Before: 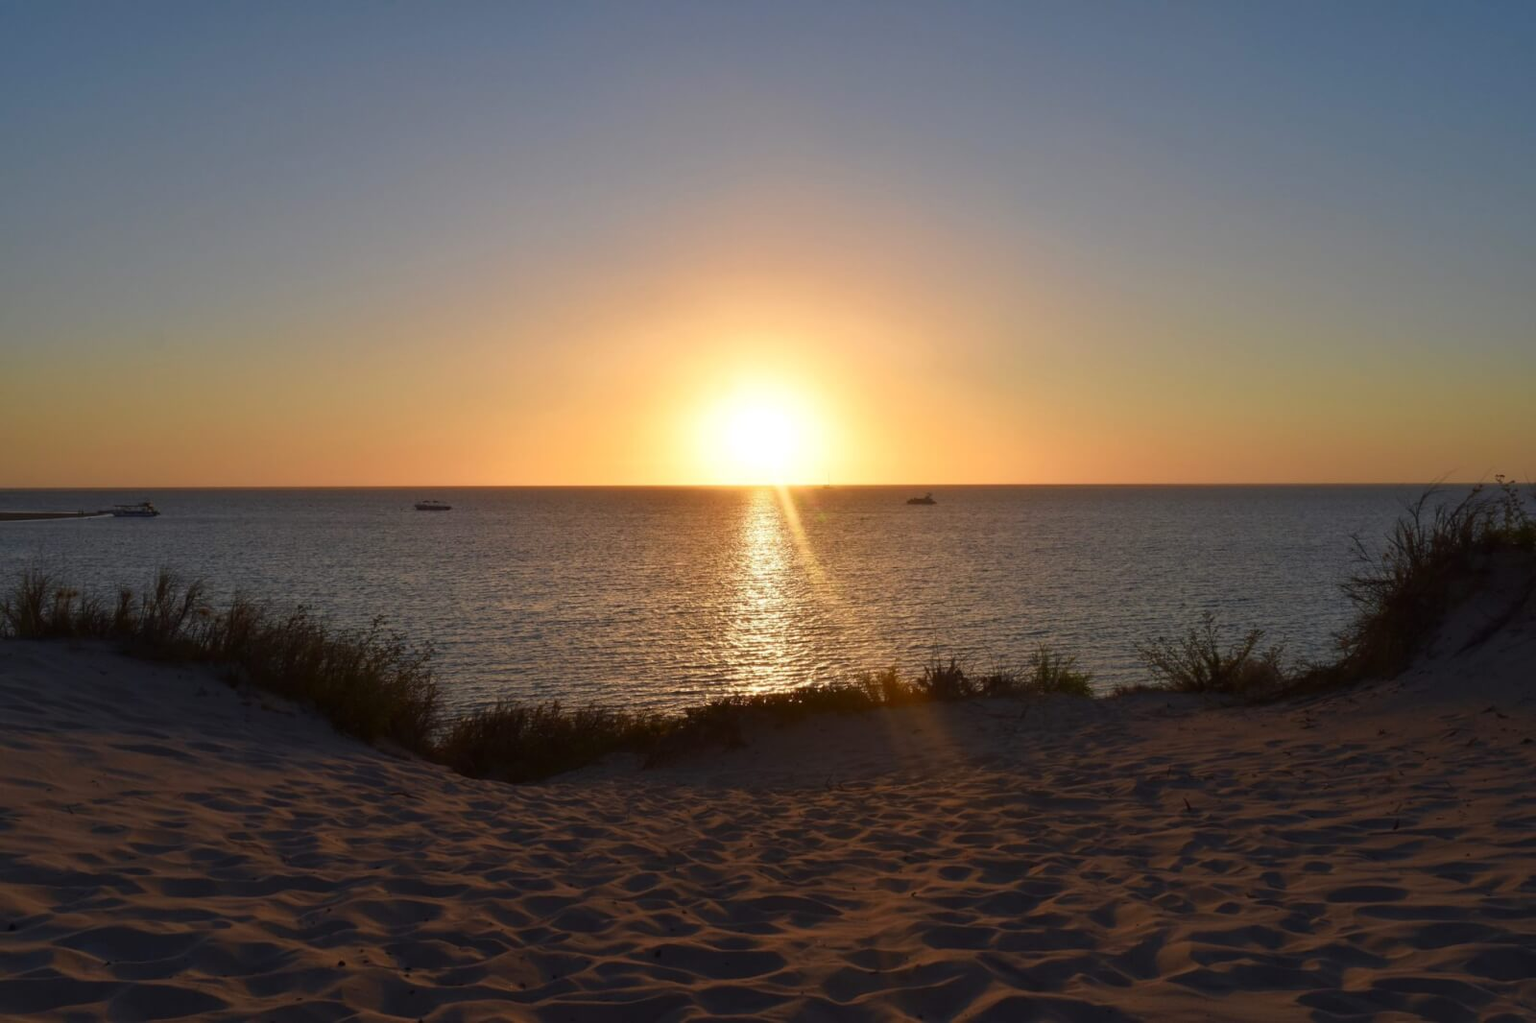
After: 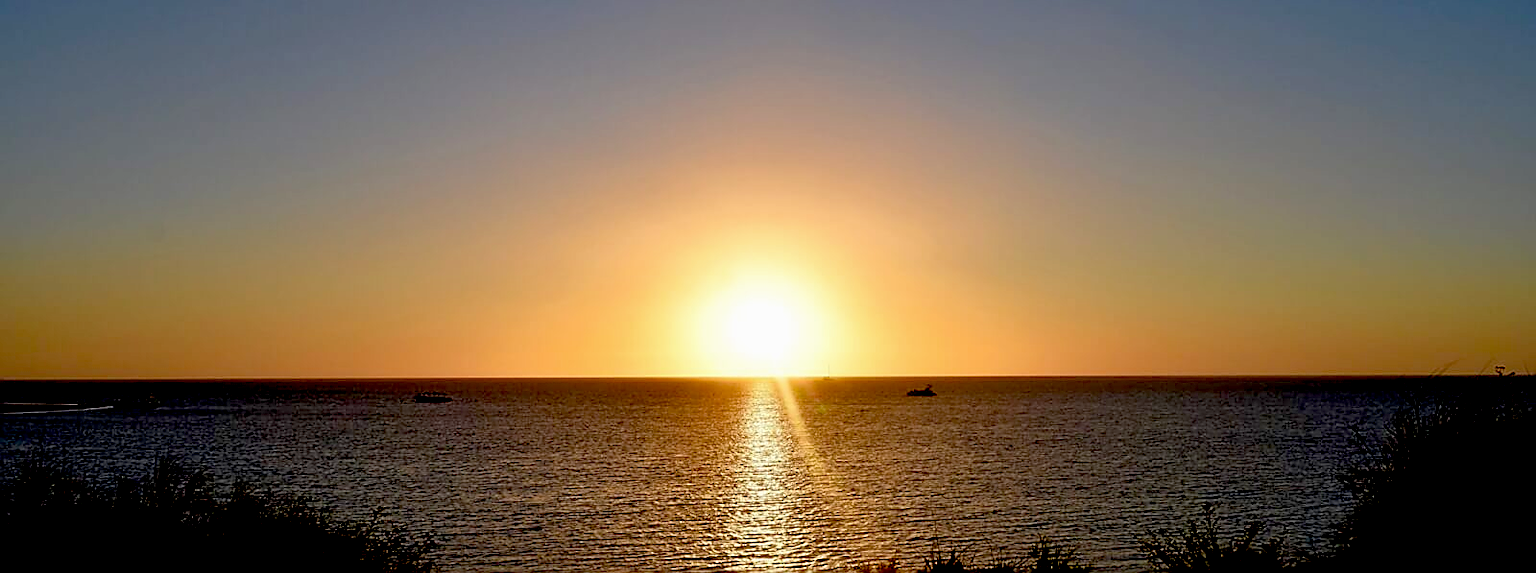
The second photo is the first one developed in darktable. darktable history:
exposure: black level correction 0.054, exposure -0.033 EV, compensate highlight preservation false
sharpen: radius 1.373, amount 1.253, threshold 0.648
crop and rotate: top 10.624%, bottom 33.318%
